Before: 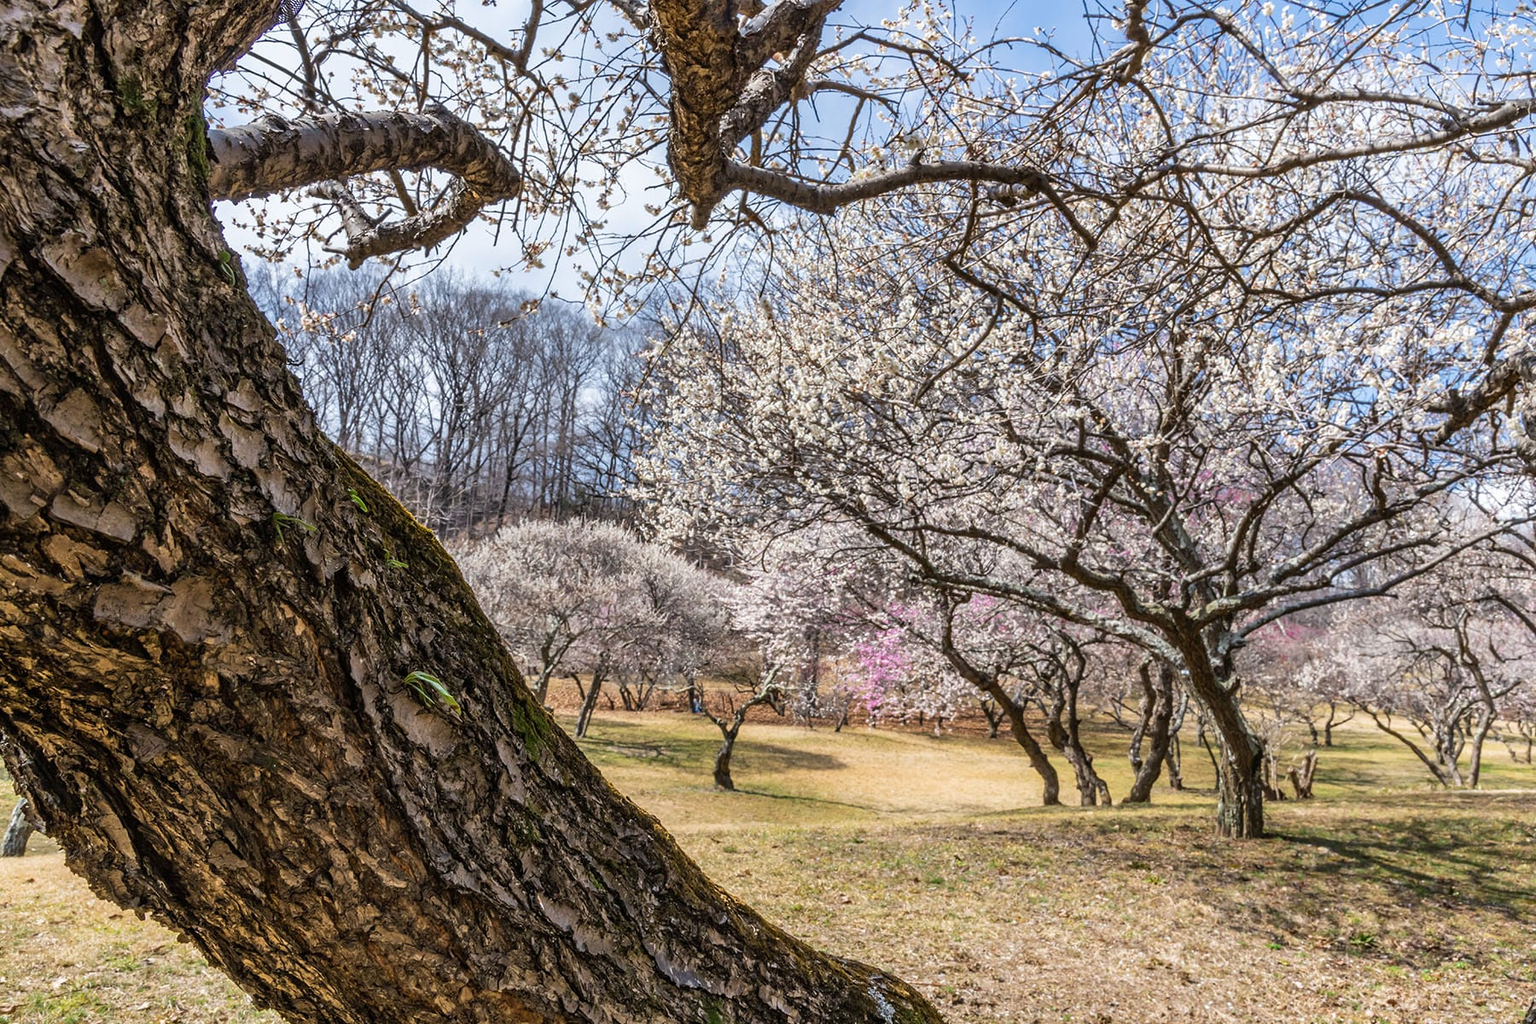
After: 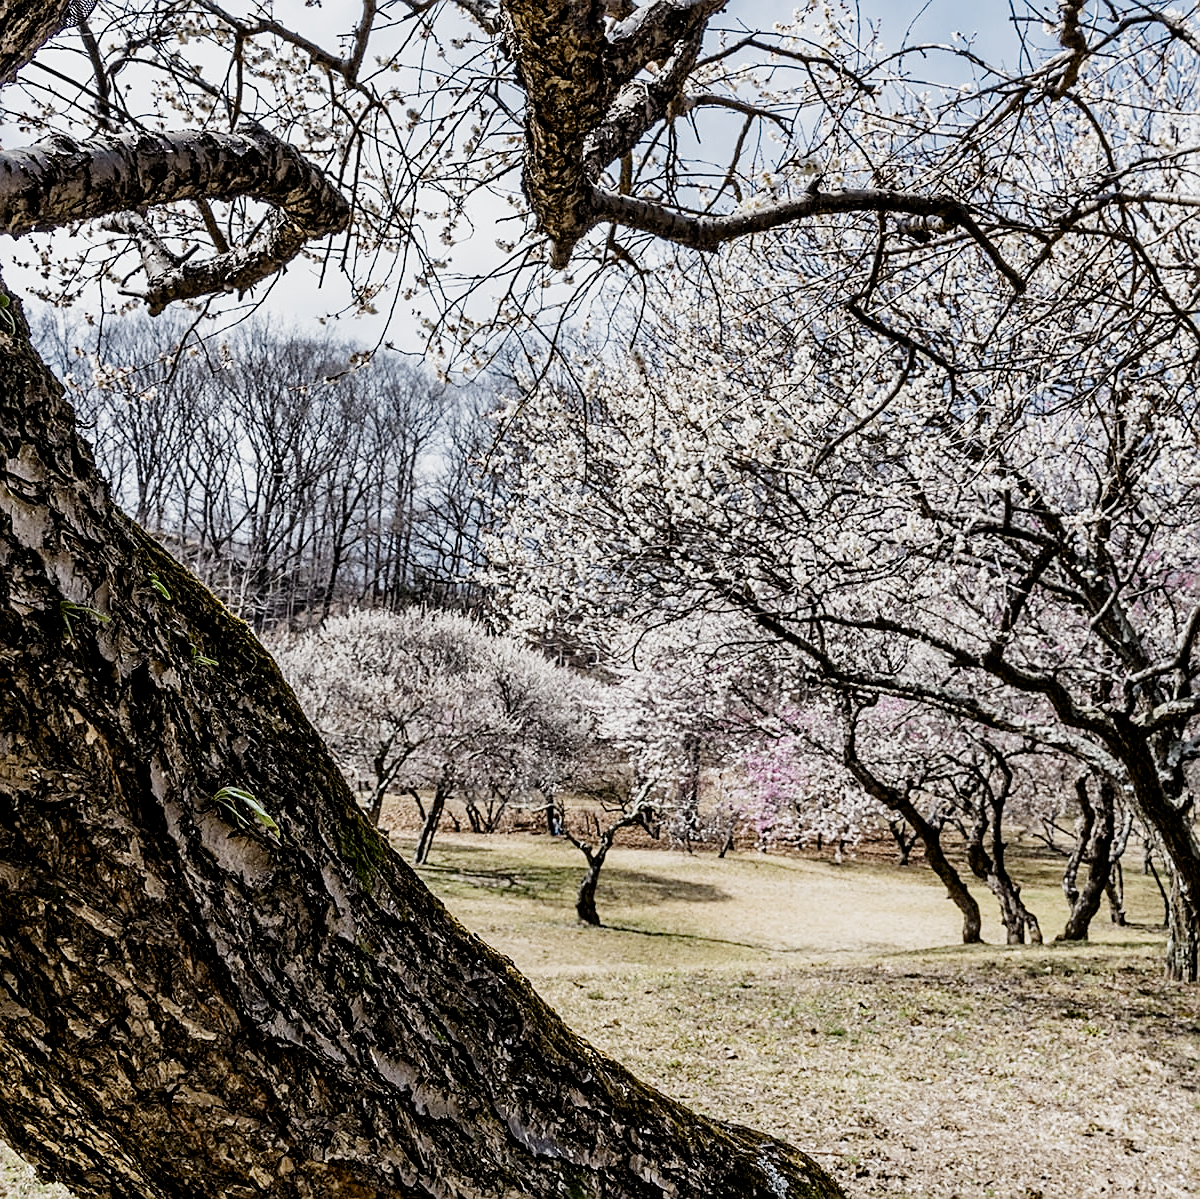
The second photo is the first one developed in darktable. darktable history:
sharpen: amount 0.489
exposure: compensate highlight preservation false
crop and rotate: left 14.499%, right 18.792%
shadows and highlights: shadows -12.42, white point adjustment 3.89, highlights 26.79, highlights color adjustment 33.02%
filmic rgb: black relative exposure -5.01 EV, white relative exposure 3.97 EV, hardness 2.9, contrast 1.298, highlights saturation mix -30.78%, preserve chrominance no, color science v4 (2020), contrast in shadows soft
contrast brightness saturation: saturation 0.504
